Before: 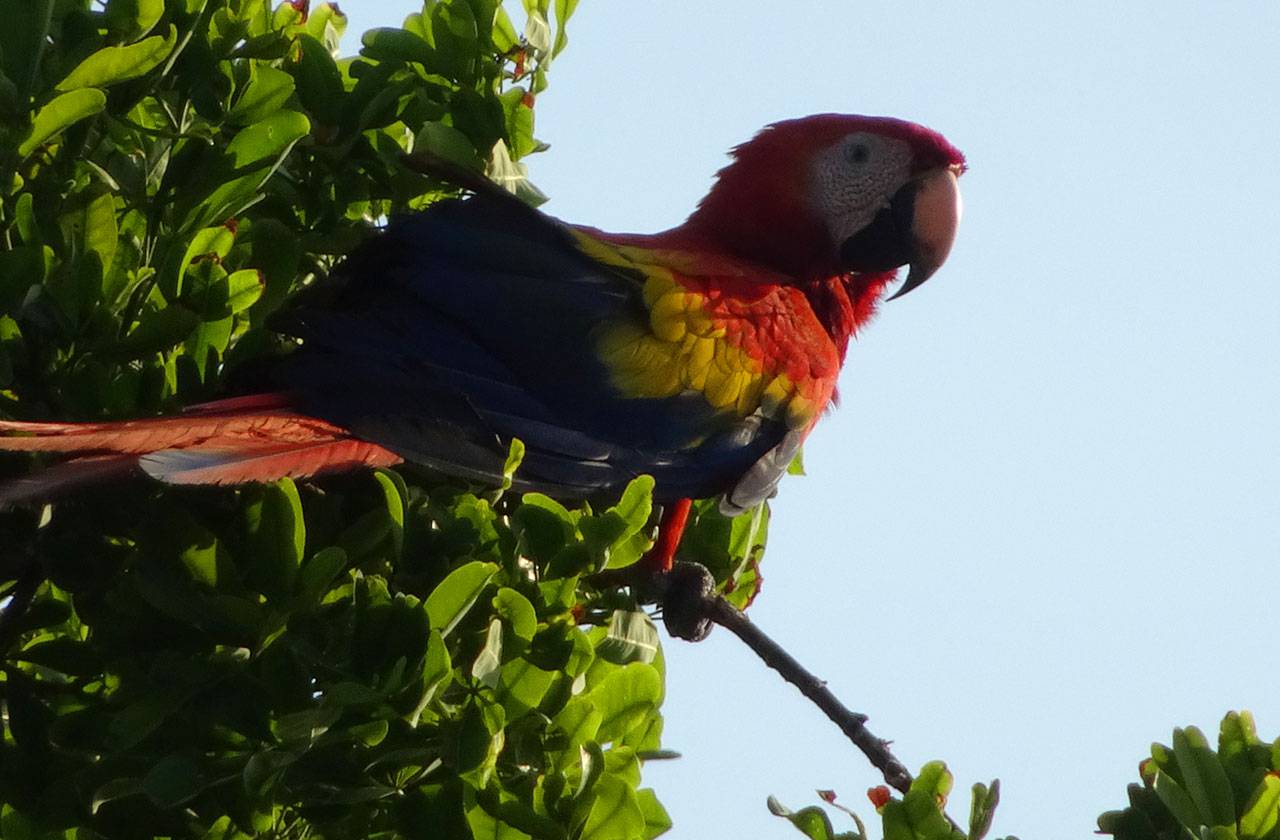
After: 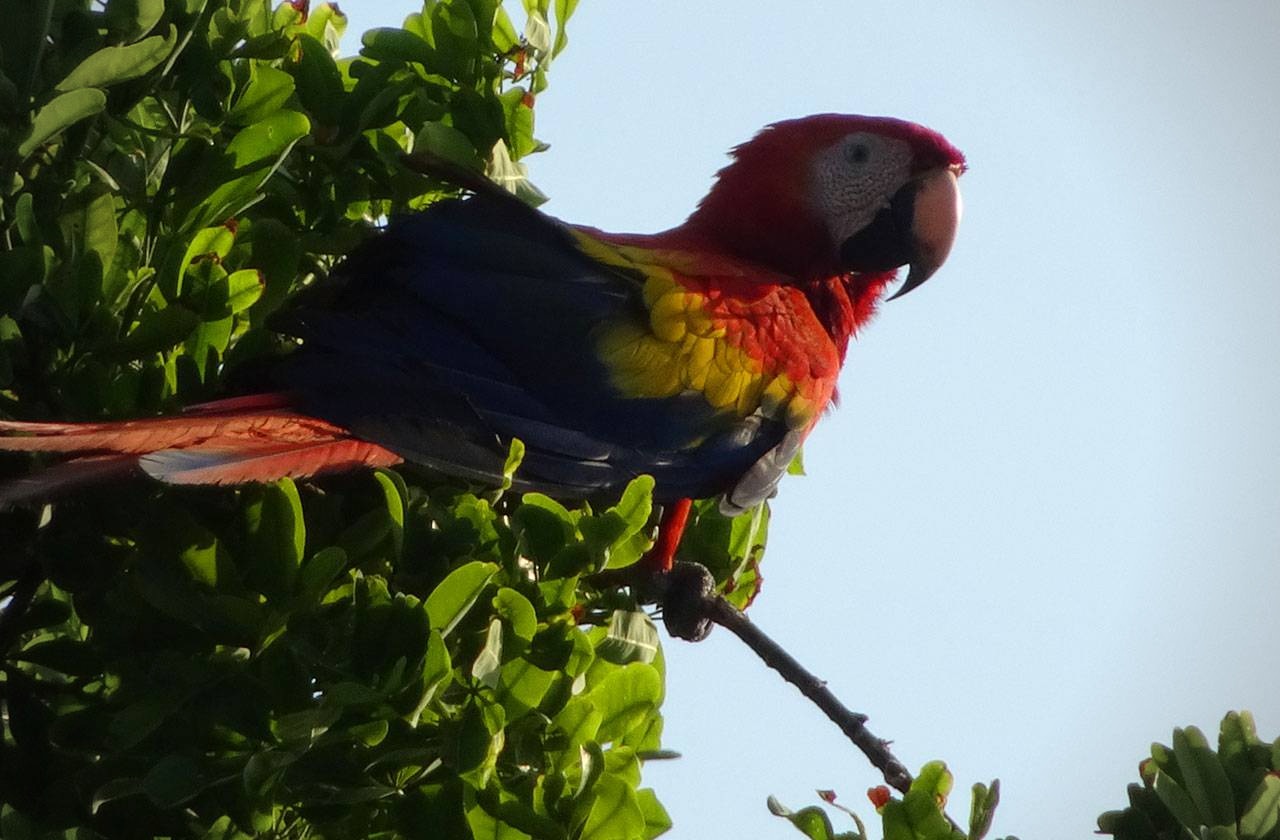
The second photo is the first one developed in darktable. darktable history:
vignetting: fall-off start 79.88%
tone equalizer: on, module defaults
